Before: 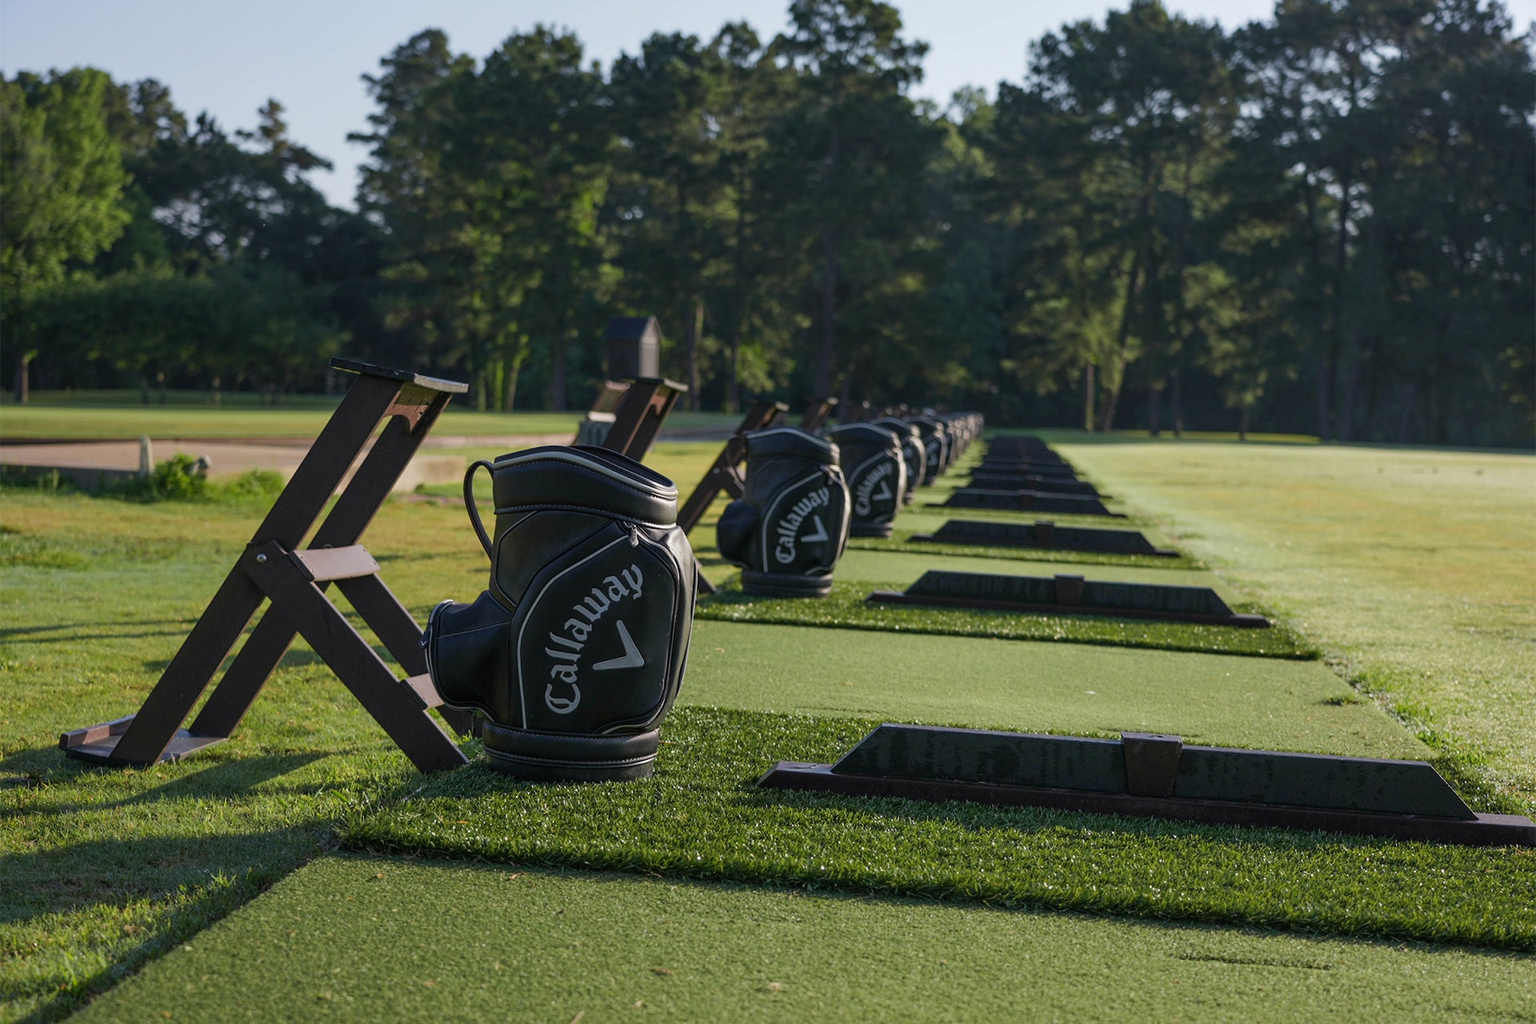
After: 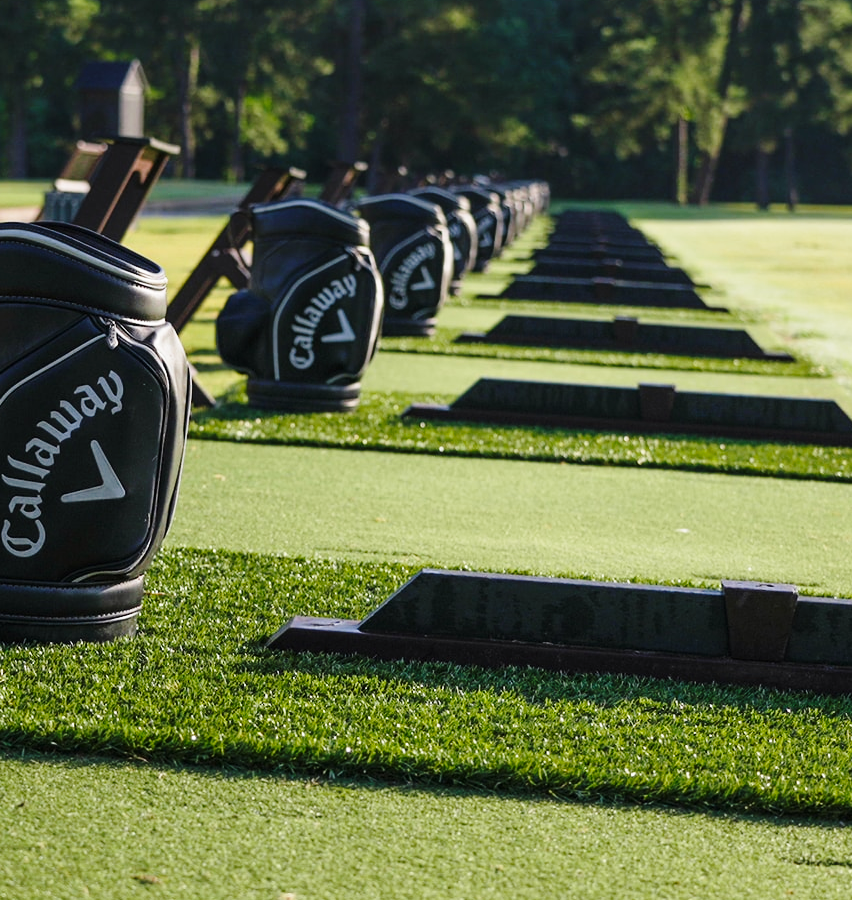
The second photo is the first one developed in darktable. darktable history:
base curve: curves: ch0 [(0, 0) (0.028, 0.03) (0.121, 0.232) (0.46, 0.748) (0.859, 0.968) (1, 1)], preserve colors none
crop: left 35.432%, top 26.233%, right 20.145%, bottom 3.432%
